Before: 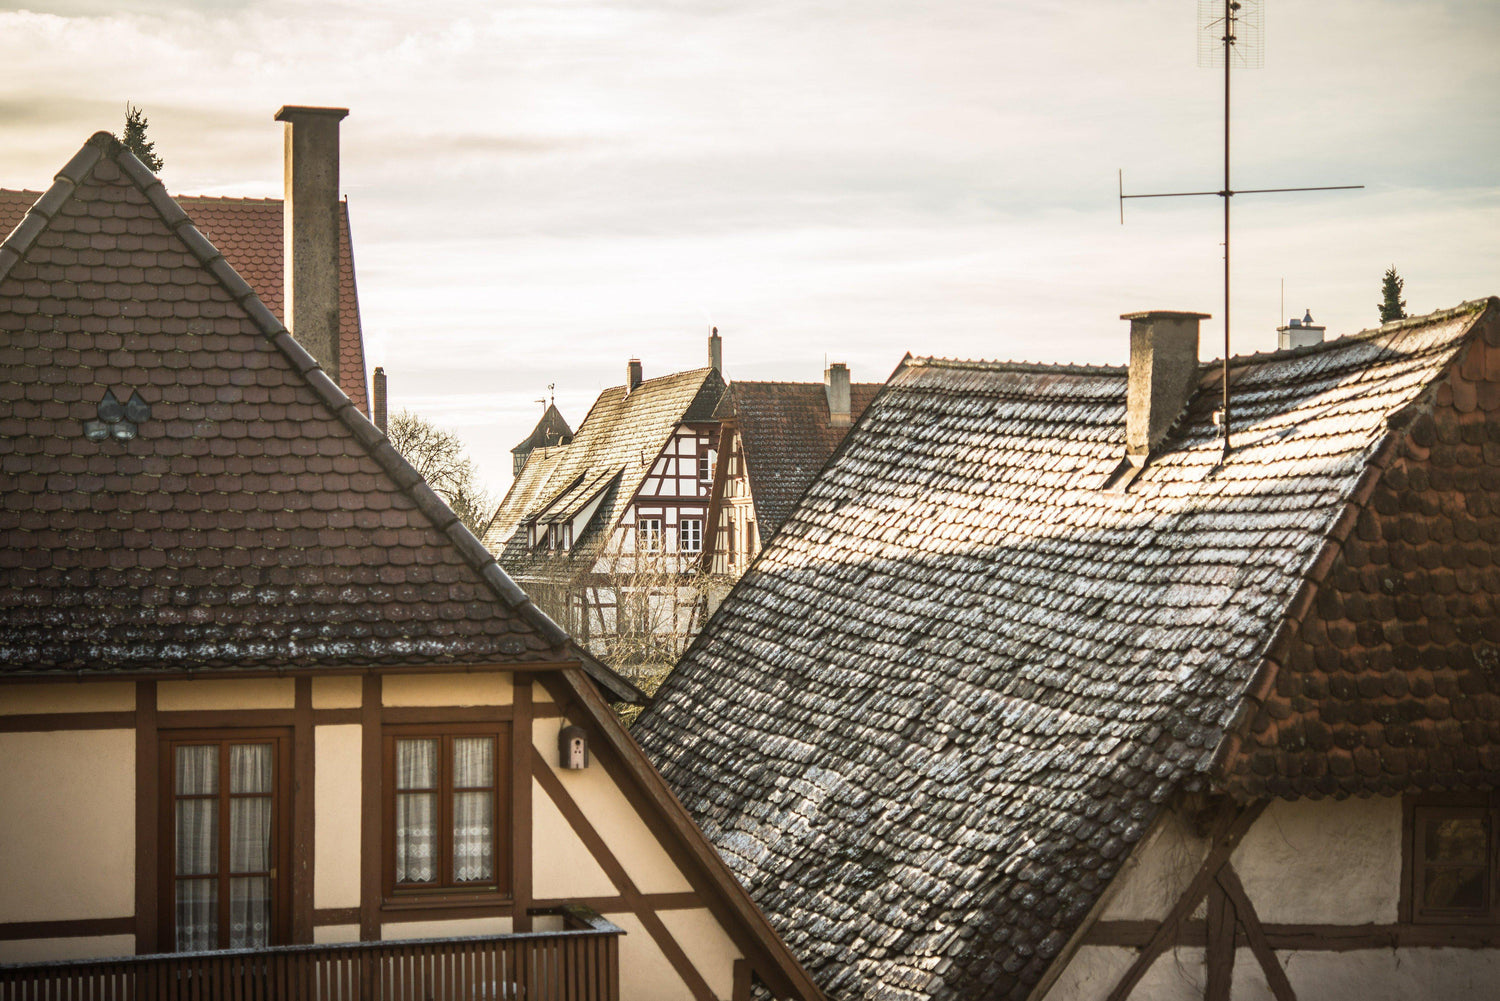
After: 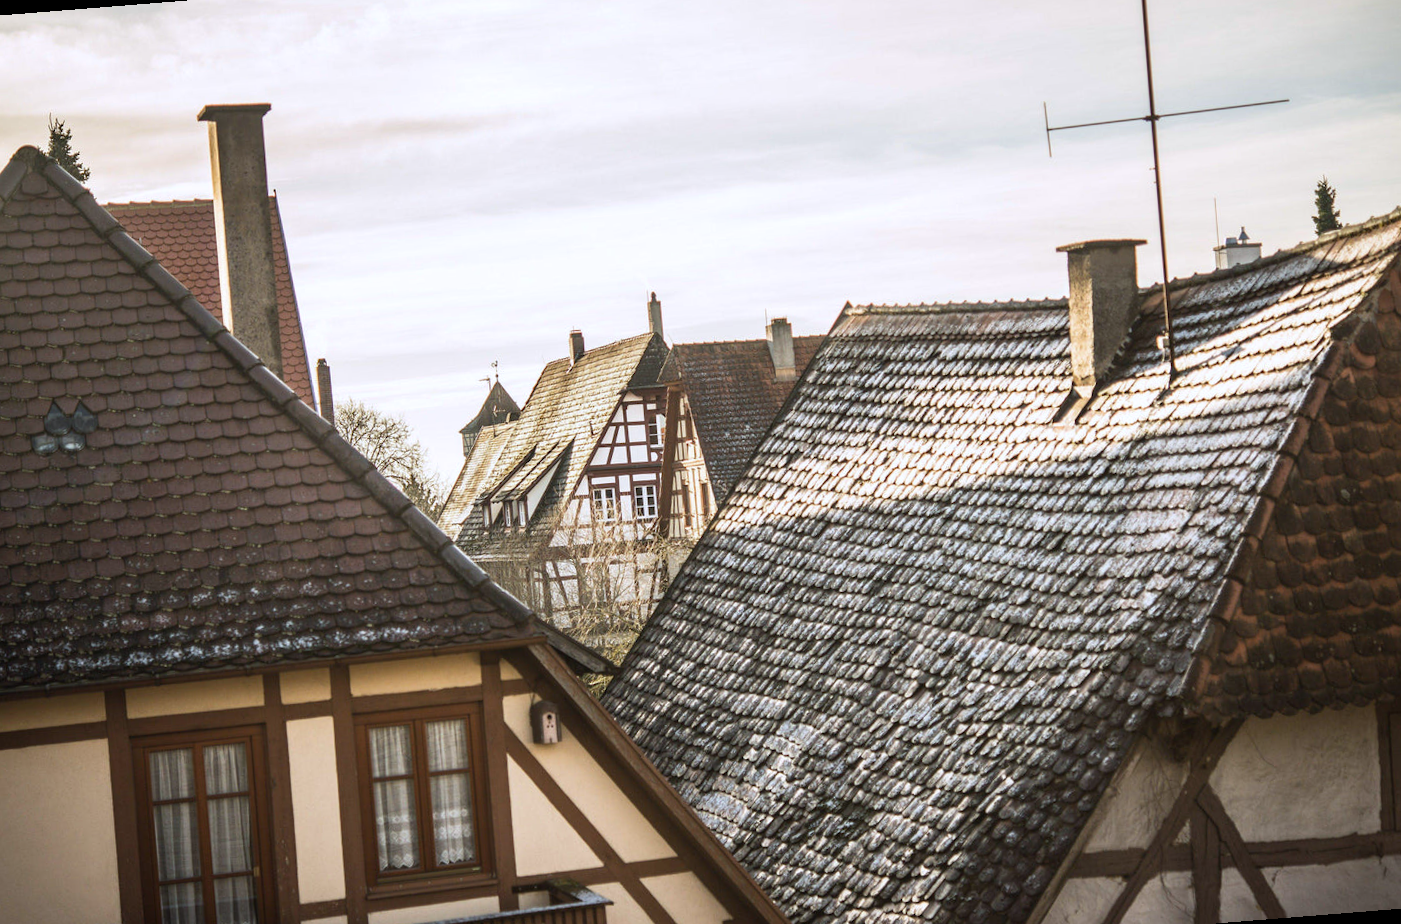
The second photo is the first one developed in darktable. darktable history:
rotate and perspective: rotation -4.57°, crop left 0.054, crop right 0.944, crop top 0.087, crop bottom 0.914
white balance: red 0.984, blue 1.059
